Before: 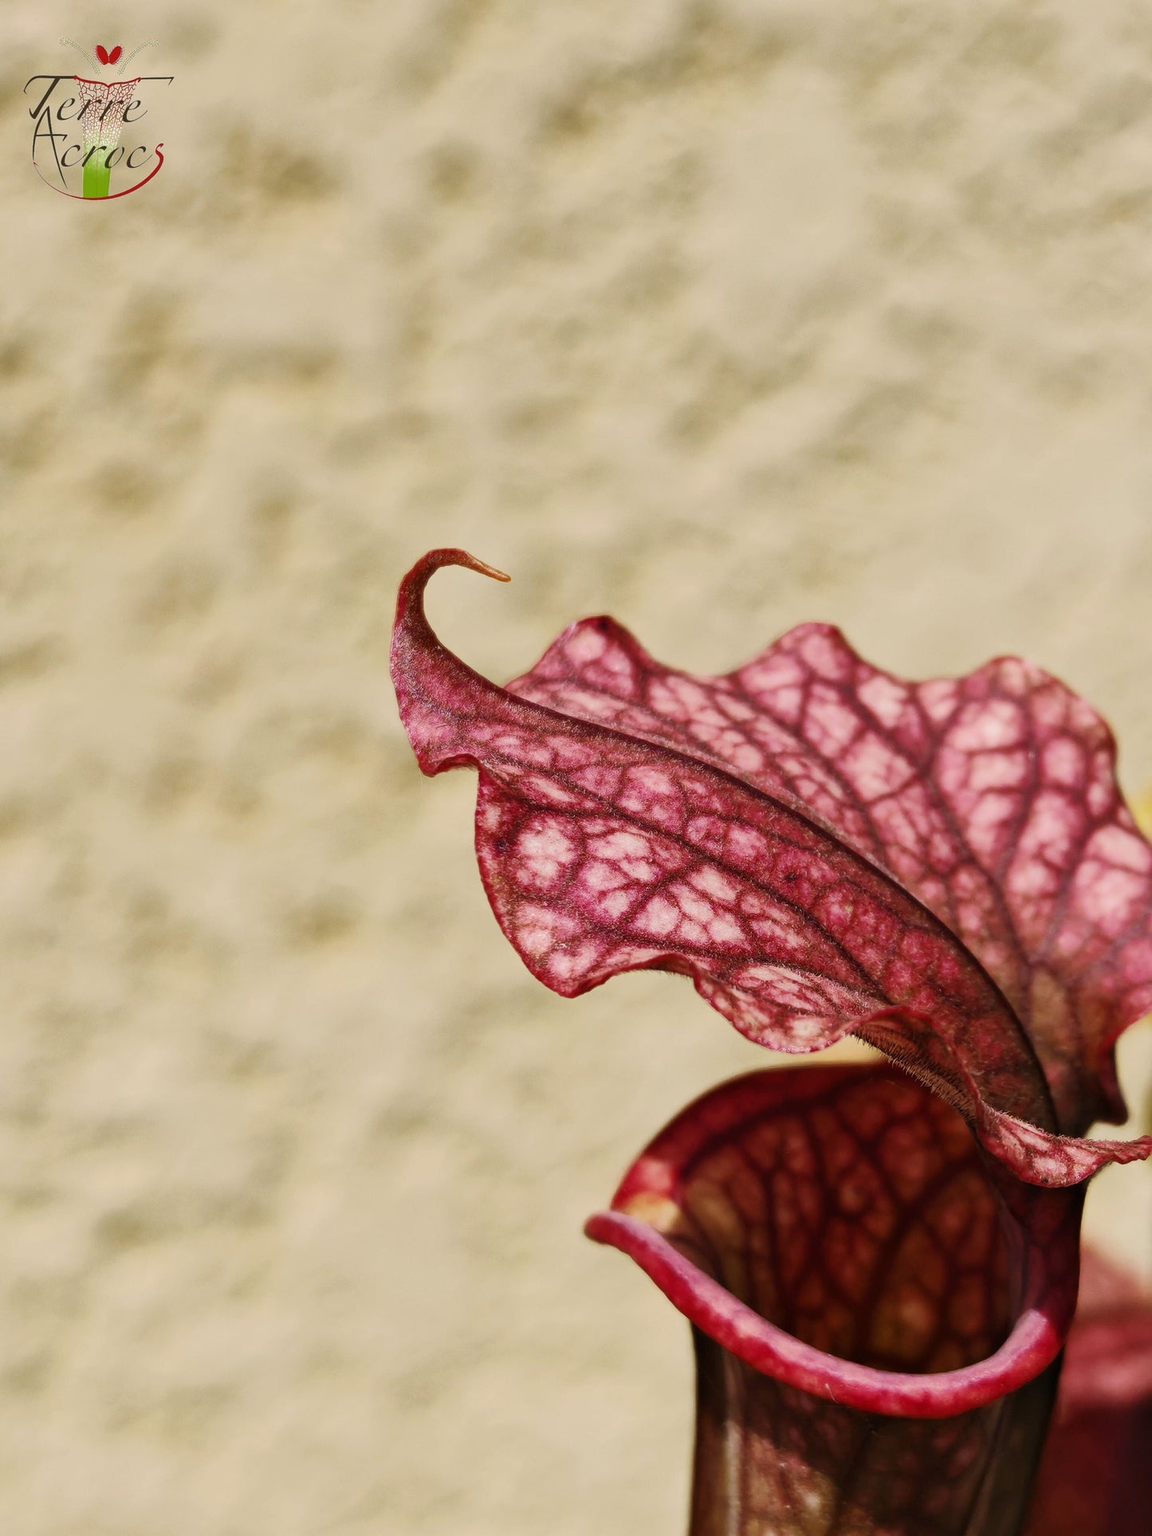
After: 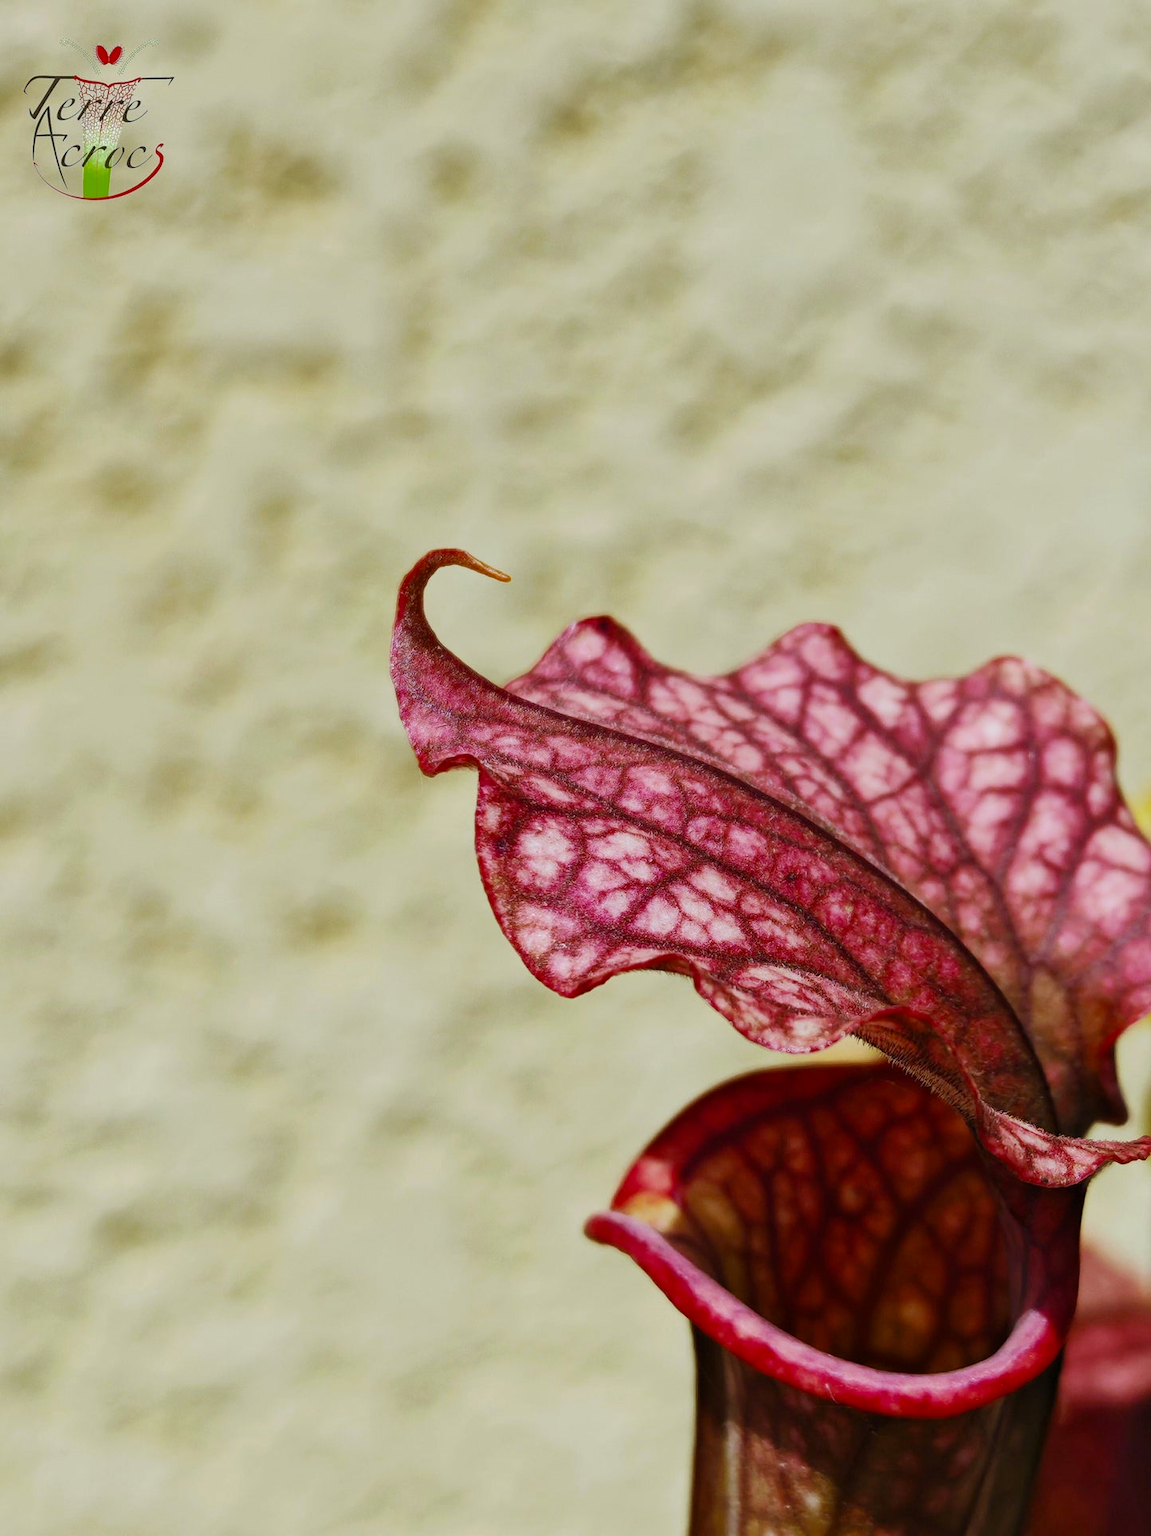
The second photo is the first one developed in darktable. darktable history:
color balance: output saturation 120%
white balance: red 0.925, blue 1.046
